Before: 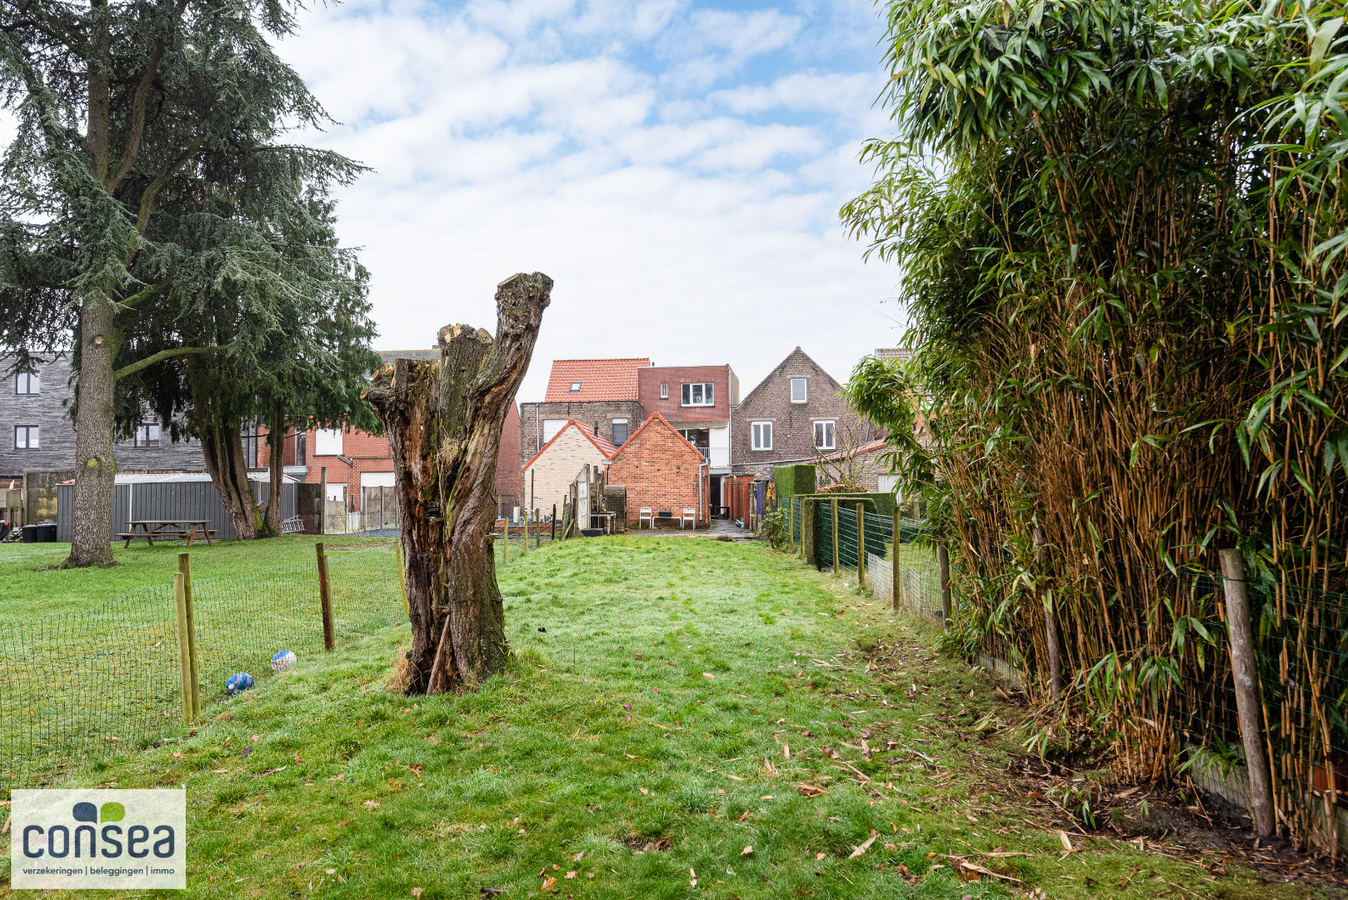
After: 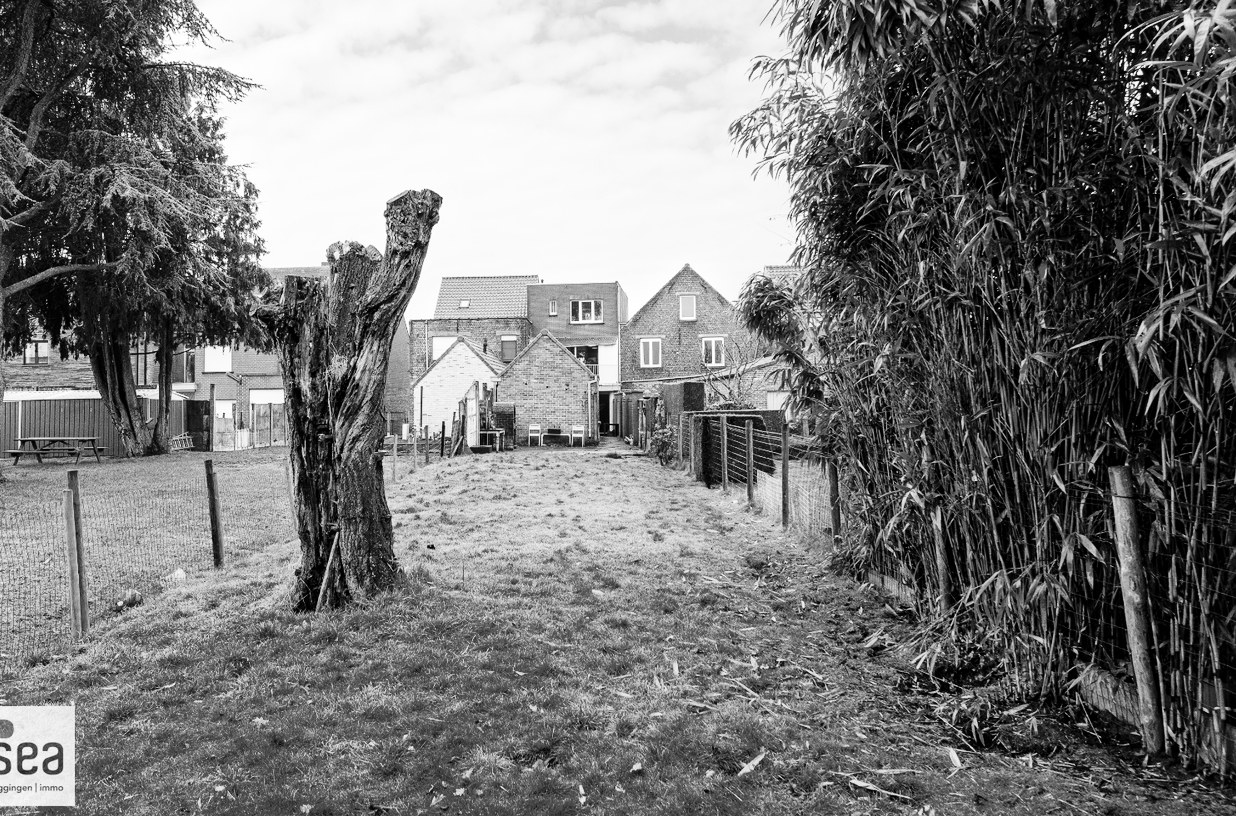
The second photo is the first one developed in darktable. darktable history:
crop and rotate: left 8.262%, top 9.226%
rotate and perspective: crop left 0, crop top 0
base curve: curves: ch0 [(0, 0) (0.036, 0.025) (0.121, 0.166) (0.206, 0.329) (0.605, 0.79) (1, 1)], preserve colors none
monochrome: a 0, b 0, size 0.5, highlights 0.57
local contrast: mode bilateral grid, contrast 28, coarseness 16, detail 115%, midtone range 0.2
